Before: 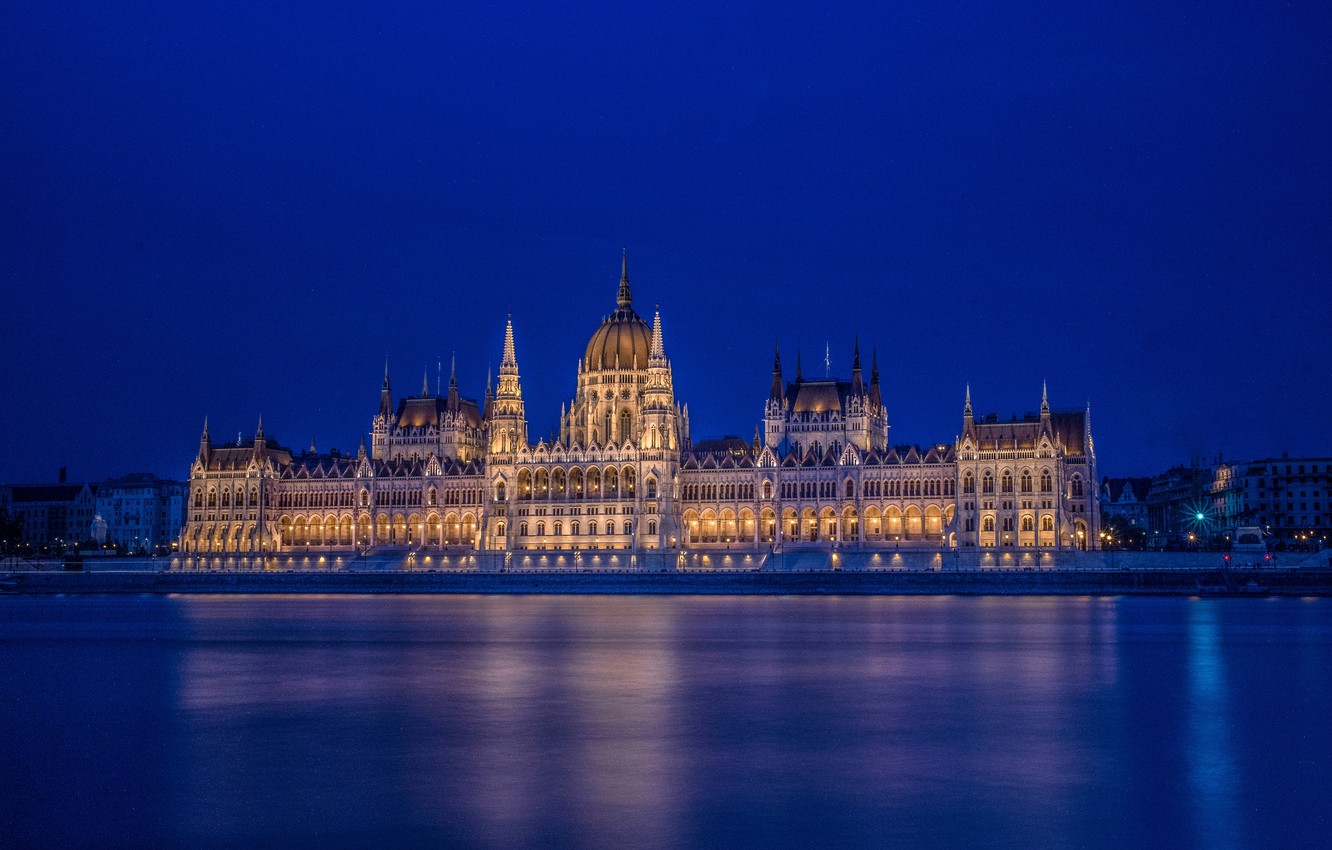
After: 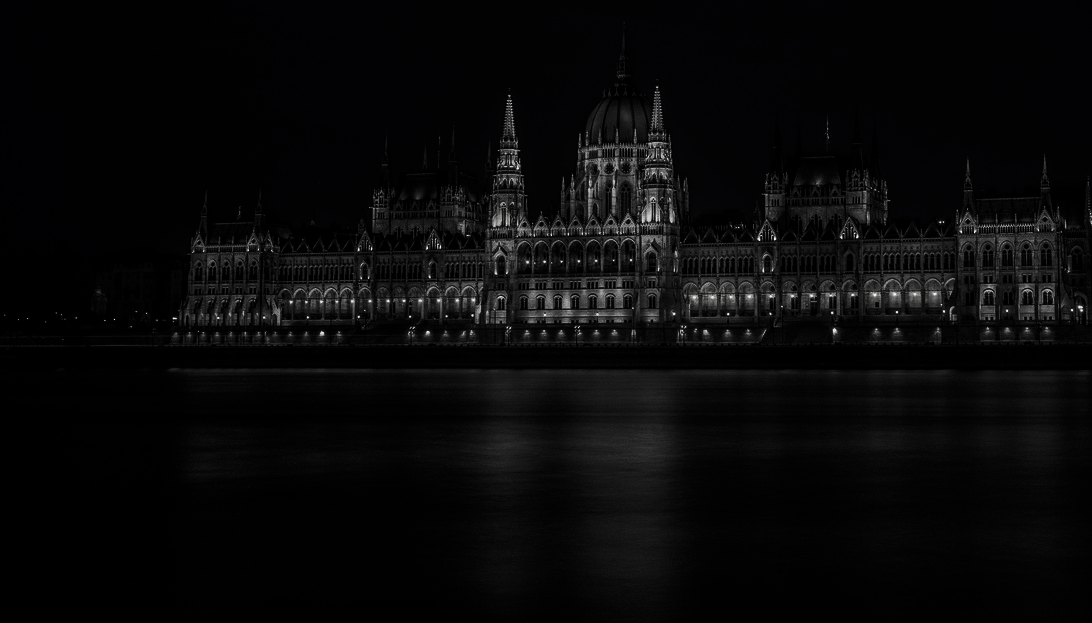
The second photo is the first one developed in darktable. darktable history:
contrast brightness saturation: contrast 0.015, brightness -0.988, saturation -0.992
crop: top 26.637%, right 17.976%
color correction: highlights b* -0.035
